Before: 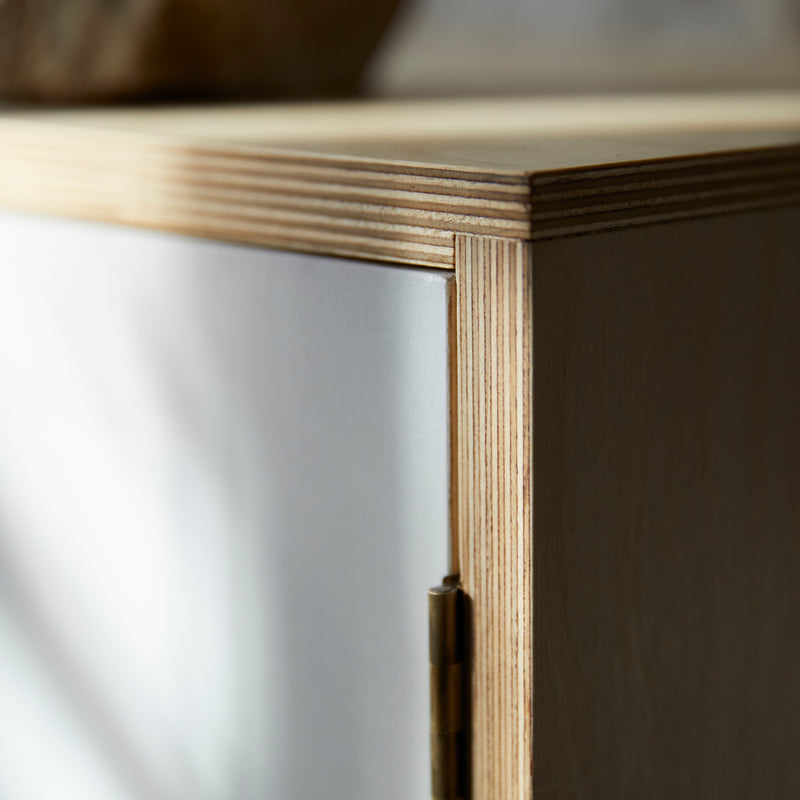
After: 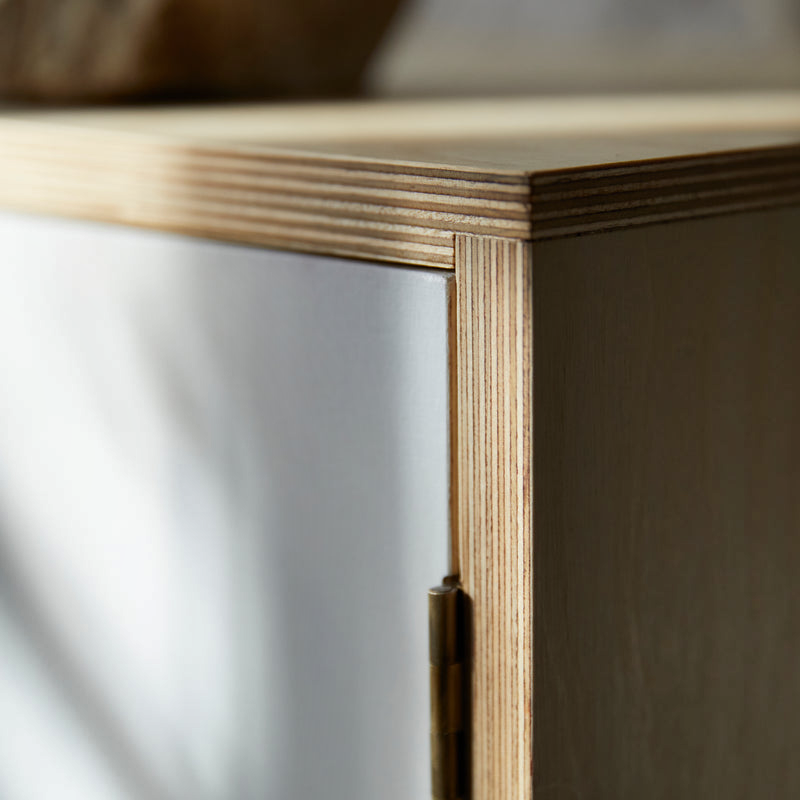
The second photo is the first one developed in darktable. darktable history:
shadows and highlights: shadows 52.41, highlights color adjustment 38.86%, soften with gaussian
